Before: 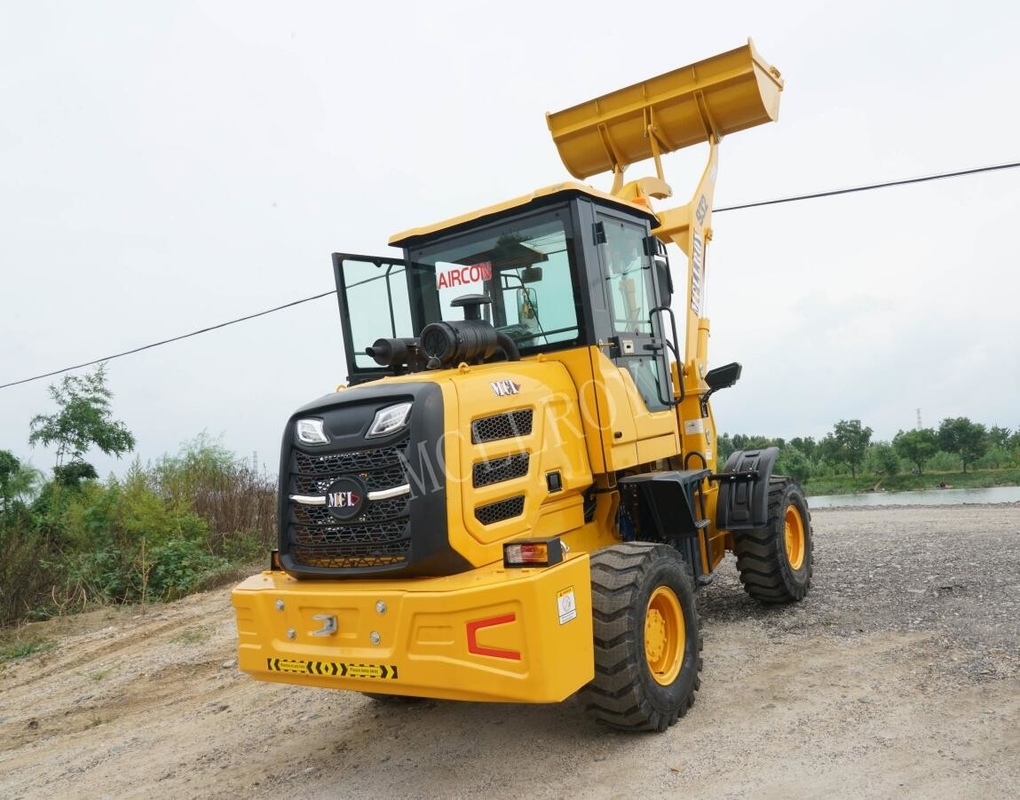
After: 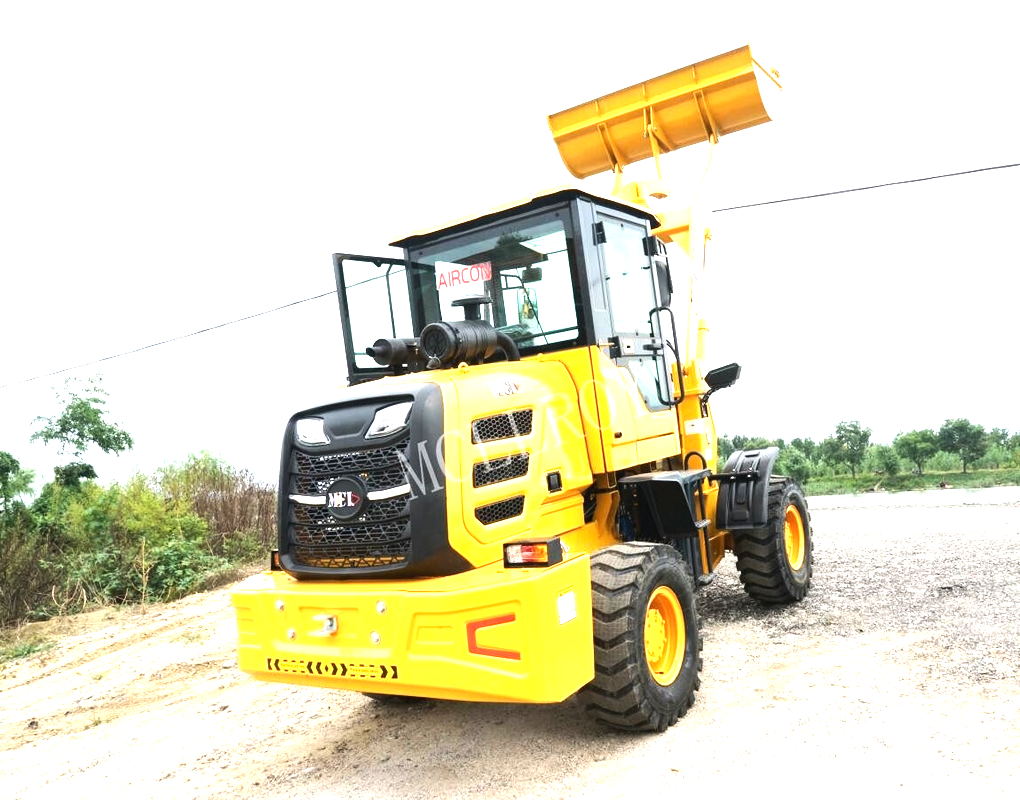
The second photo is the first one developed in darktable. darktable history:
tone equalizer: -8 EV -0.75 EV, -7 EV -0.7 EV, -6 EV -0.6 EV, -5 EV -0.4 EV, -3 EV 0.4 EV, -2 EV 0.6 EV, -1 EV 0.7 EV, +0 EV 0.75 EV, edges refinement/feathering 500, mask exposure compensation -1.57 EV, preserve details no
exposure: black level correction 0, exposure 1.1 EV, compensate highlight preservation false
